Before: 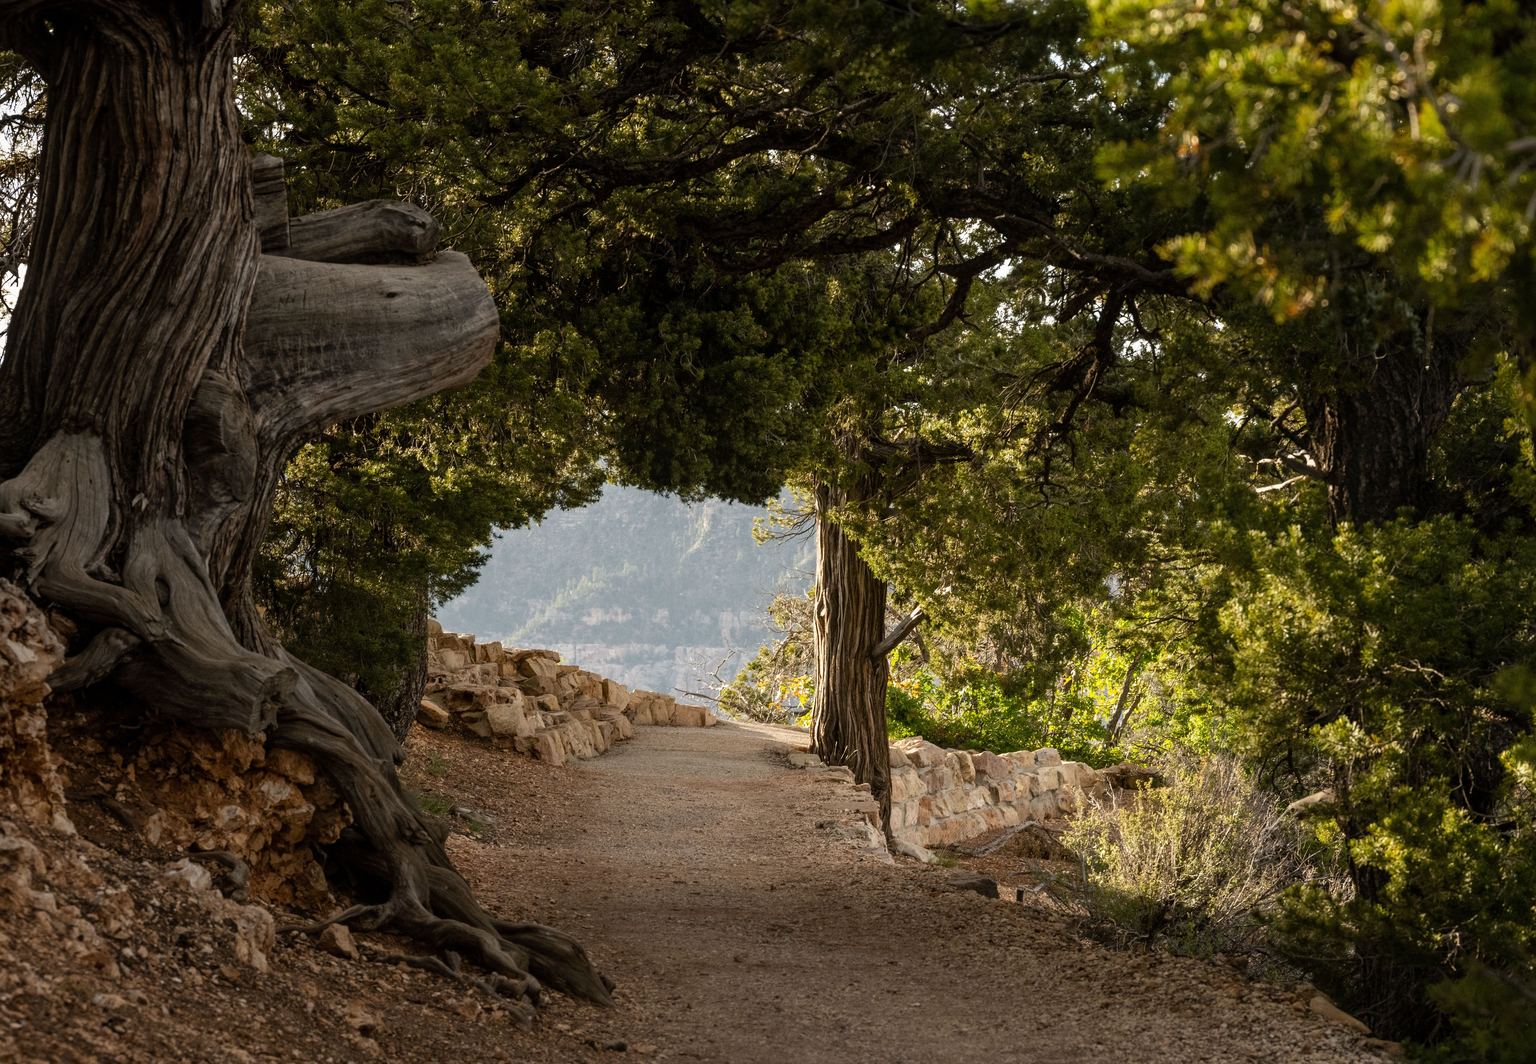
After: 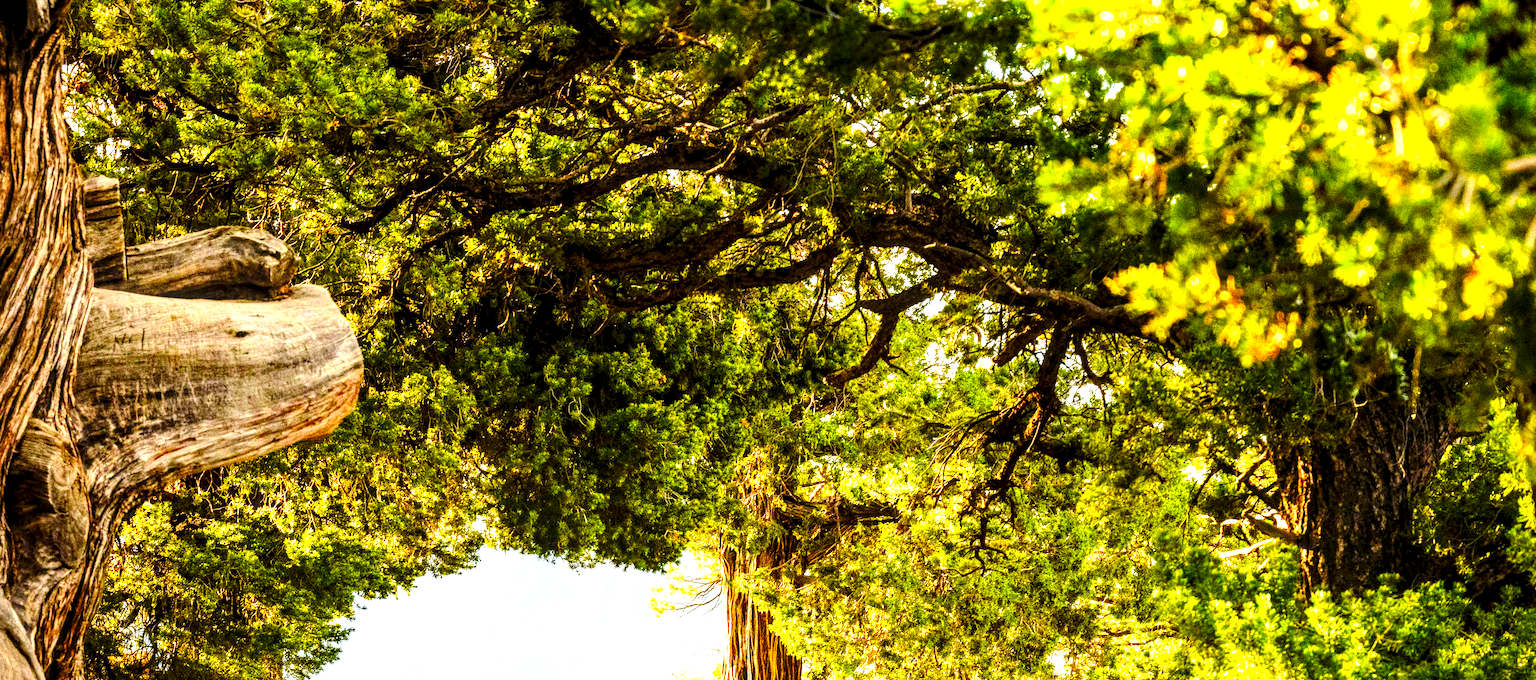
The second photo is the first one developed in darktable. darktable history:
base curve: curves: ch0 [(0, 0) (0.028, 0.03) (0.121, 0.232) (0.46, 0.748) (0.859, 0.968) (1, 1)], preserve colors none
crop and rotate: left 11.638%, bottom 43.463%
local contrast: highlights 60%, shadows 60%, detail 160%
color zones: curves: ch0 [(0.224, 0.526) (0.75, 0.5)]; ch1 [(0.055, 0.526) (0.224, 0.761) (0.377, 0.526) (0.75, 0.5)]
exposure: exposure 1.233 EV, compensate exposure bias true, compensate highlight preservation false
contrast brightness saturation: contrast 0.197, brightness 0.204, saturation 0.798
